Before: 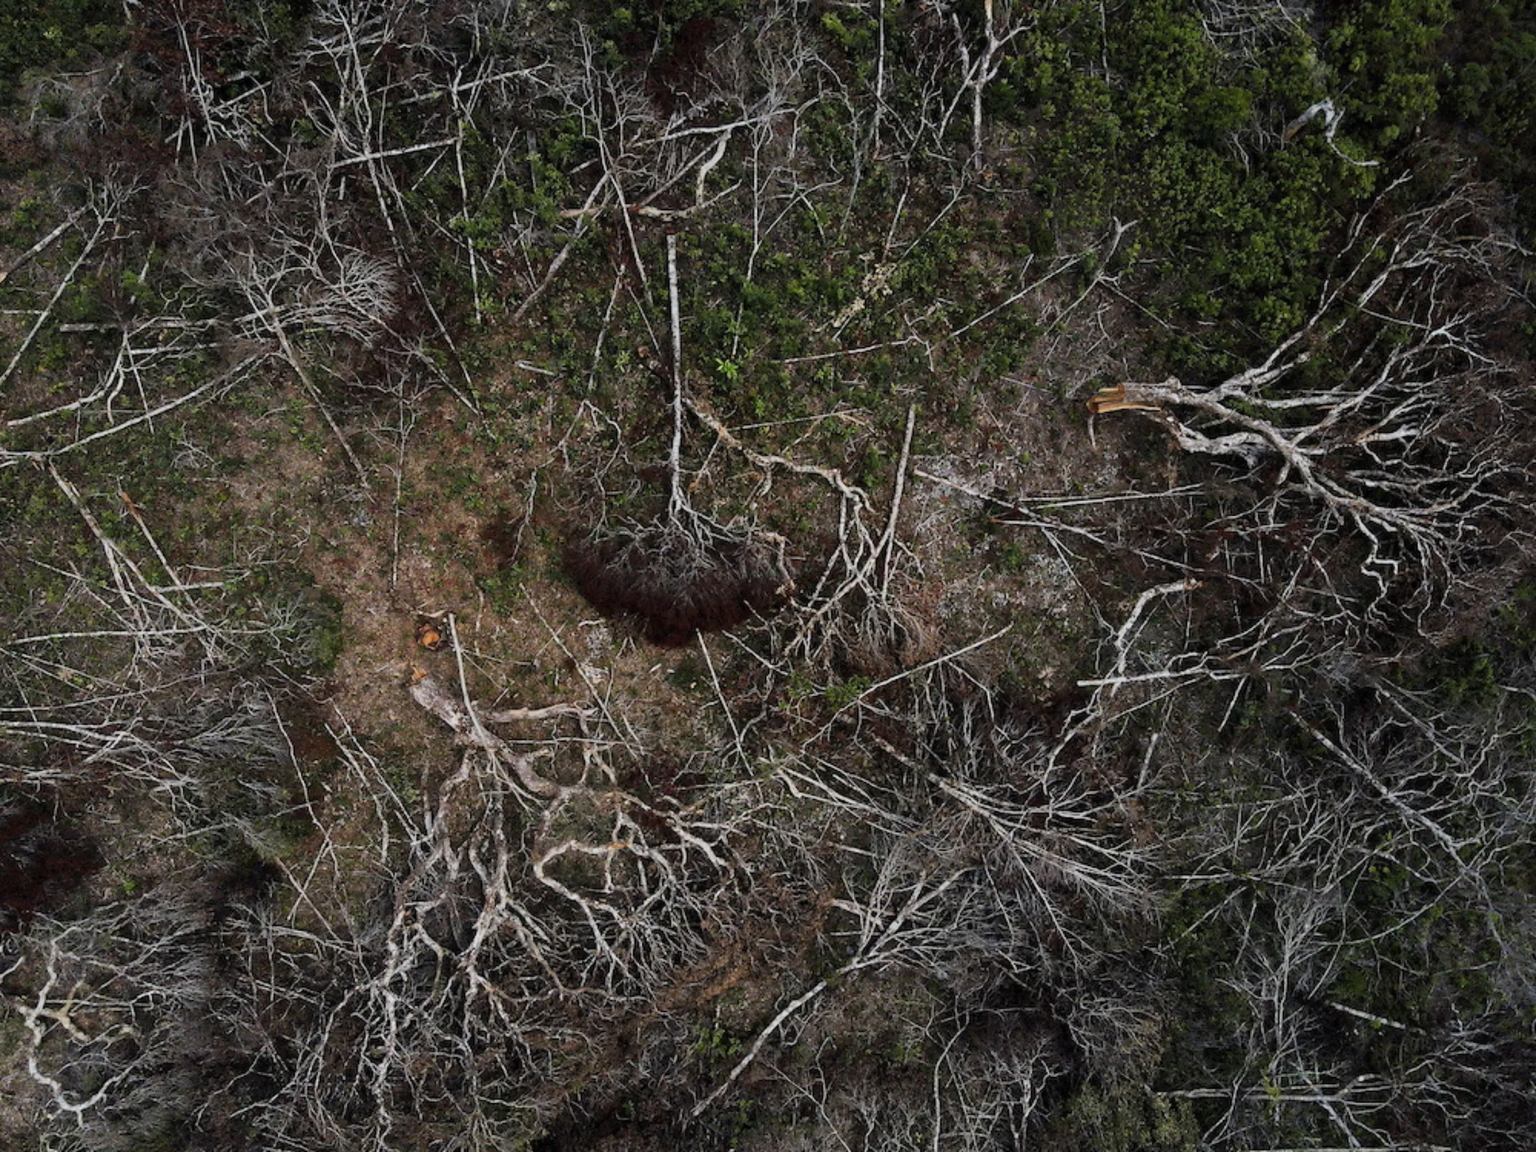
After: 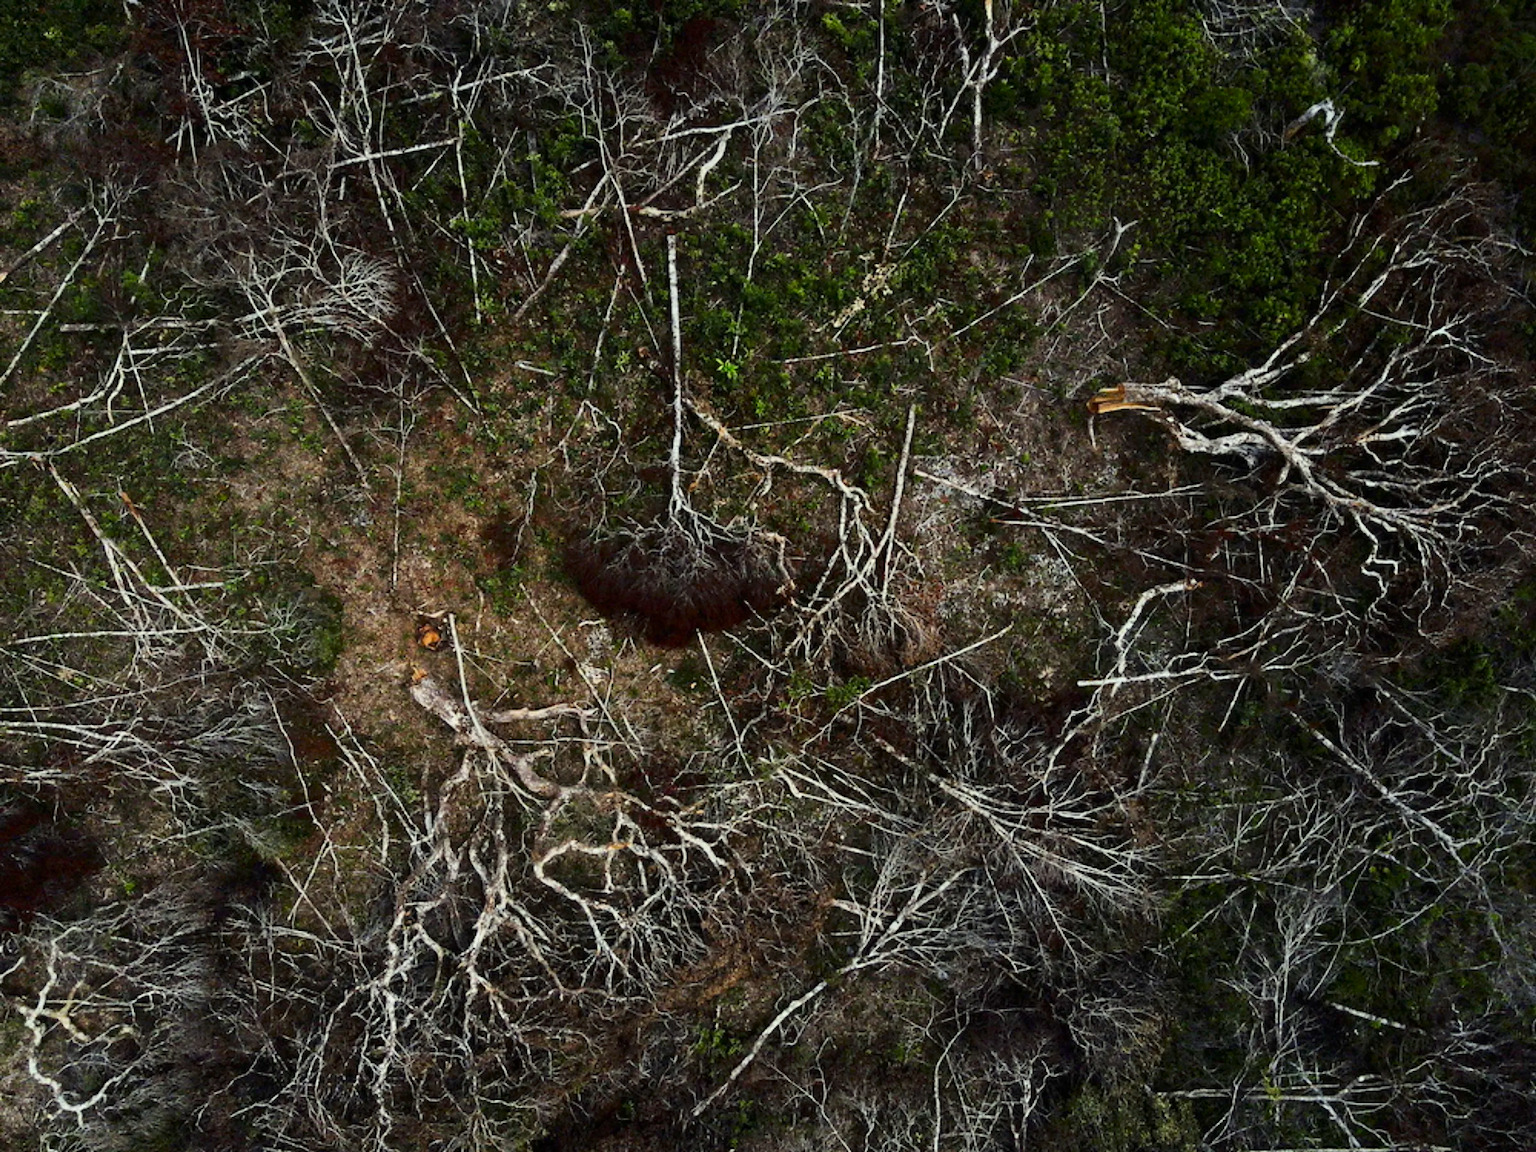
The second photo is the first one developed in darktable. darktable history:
shadows and highlights: shadows -28.76, highlights 30.04
color correction: highlights a* -4.72, highlights b* 5.05, saturation 0.945
exposure: exposure 0.167 EV, compensate highlight preservation false
contrast brightness saturation: contrast 0.167, saturation 0.326
